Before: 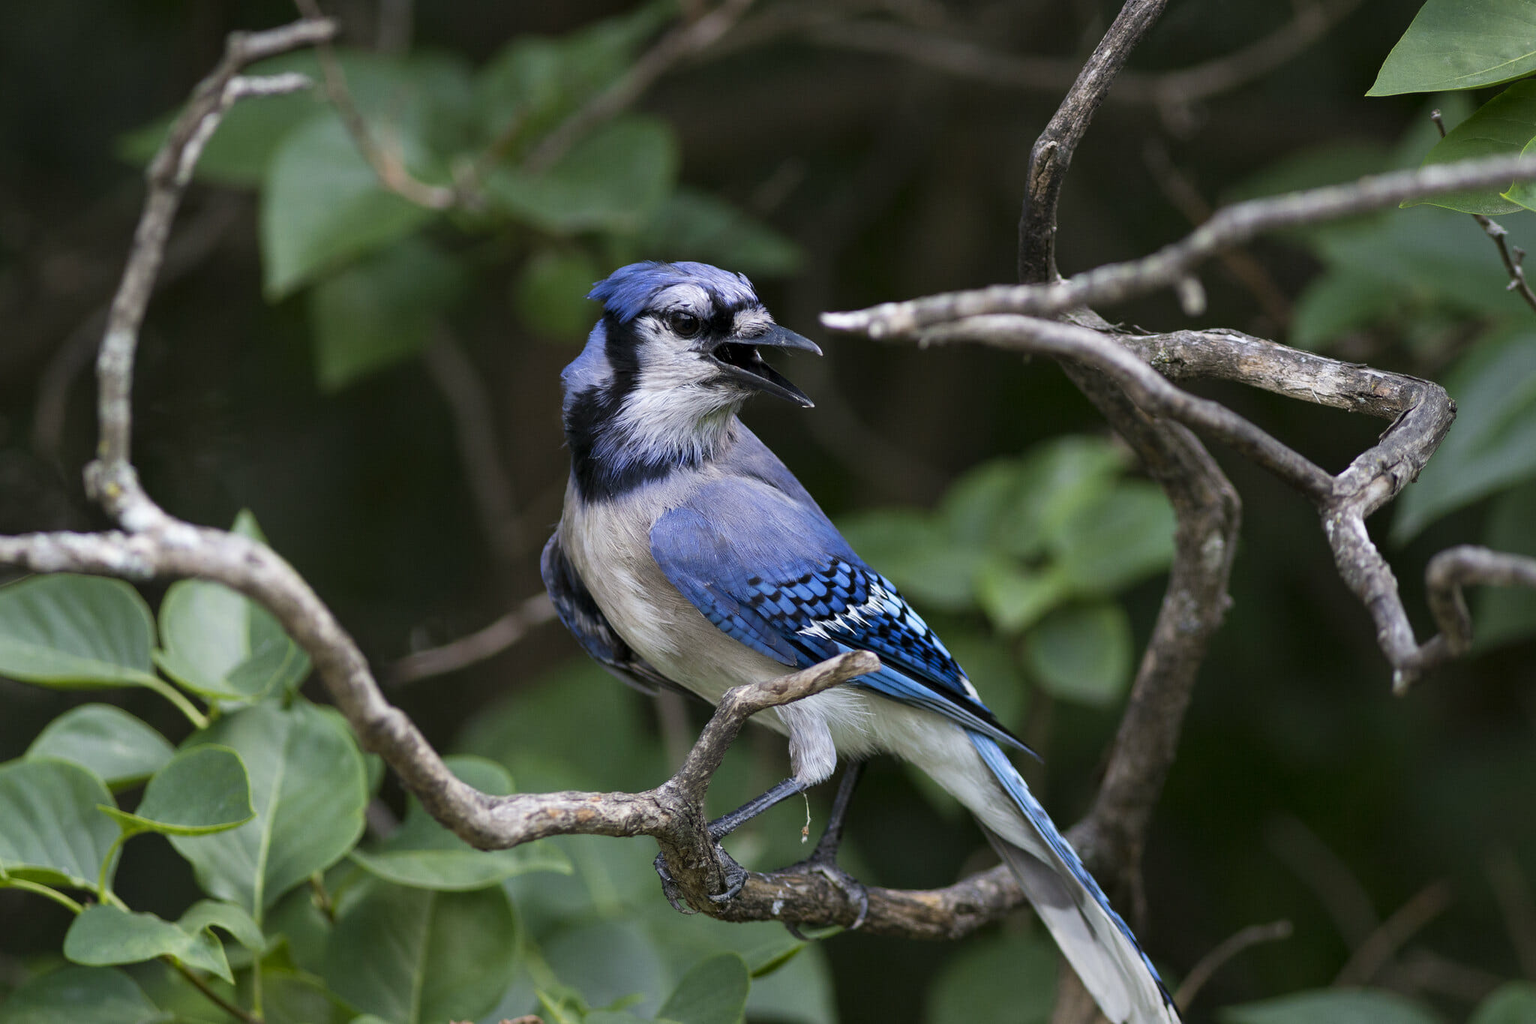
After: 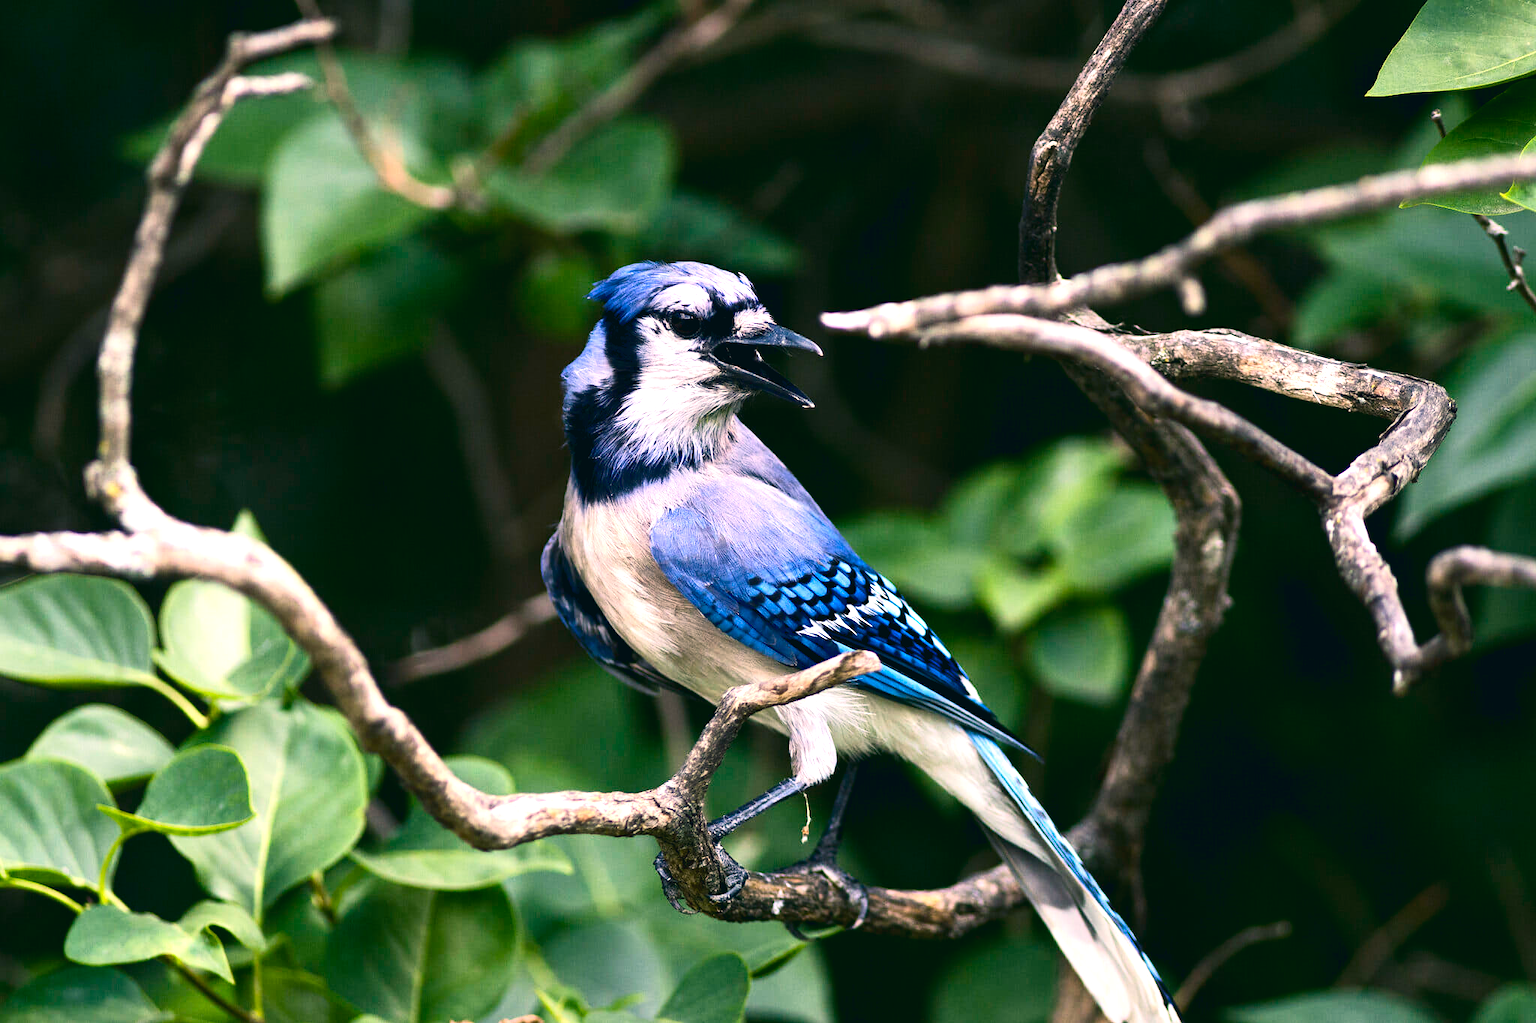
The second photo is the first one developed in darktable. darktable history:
color balance rgb: shadows lift › chroma 2%, shadows lift › hue 185.64°, power › luminance 1.48%, highlights gain › chroma 3%, highlights gain › hue 54.51°, global offset › luminance -0.4%, perceptual saturation grading › highlights -18.47%, perceptual saturation grading › mid-tones 6.62%, perceptual saturation grading › shadows 28.22%, perceptual brilliance grading › highlights 15.68%, perceptual brilliance grading › shadows -14.29%, global vibrance 25.96%, contrast 6.45%
exposure: black level correction 0.001, exposure 0.5 EV, compensate exposure bias true, compensate highlight preservation false
color correction: highlights a* 5.38, highlights b* 5.3, shadows a* -4.26, shadows b* -5.11
tone curve: curves: ch0 [(0, 0.032) (0.181, 0.156) (0.751, 0.829) (1, 1)], color space Lab, linked channels, preserve colors none
